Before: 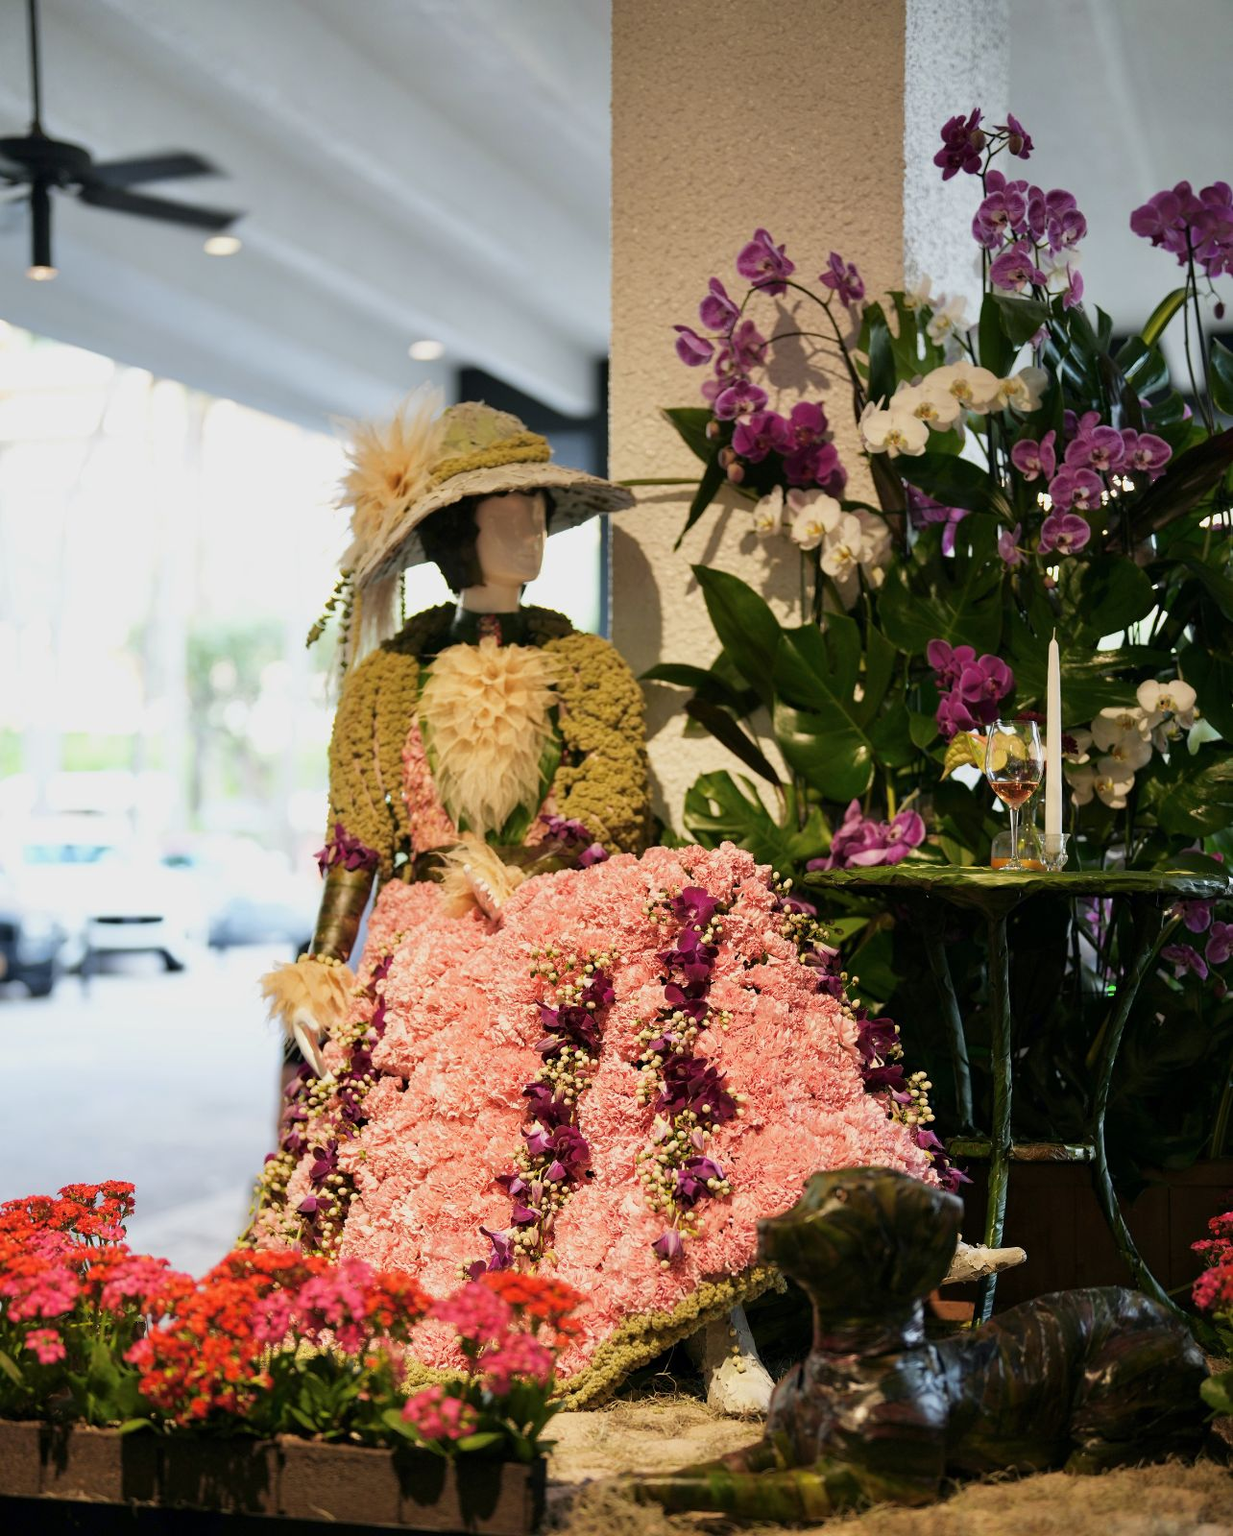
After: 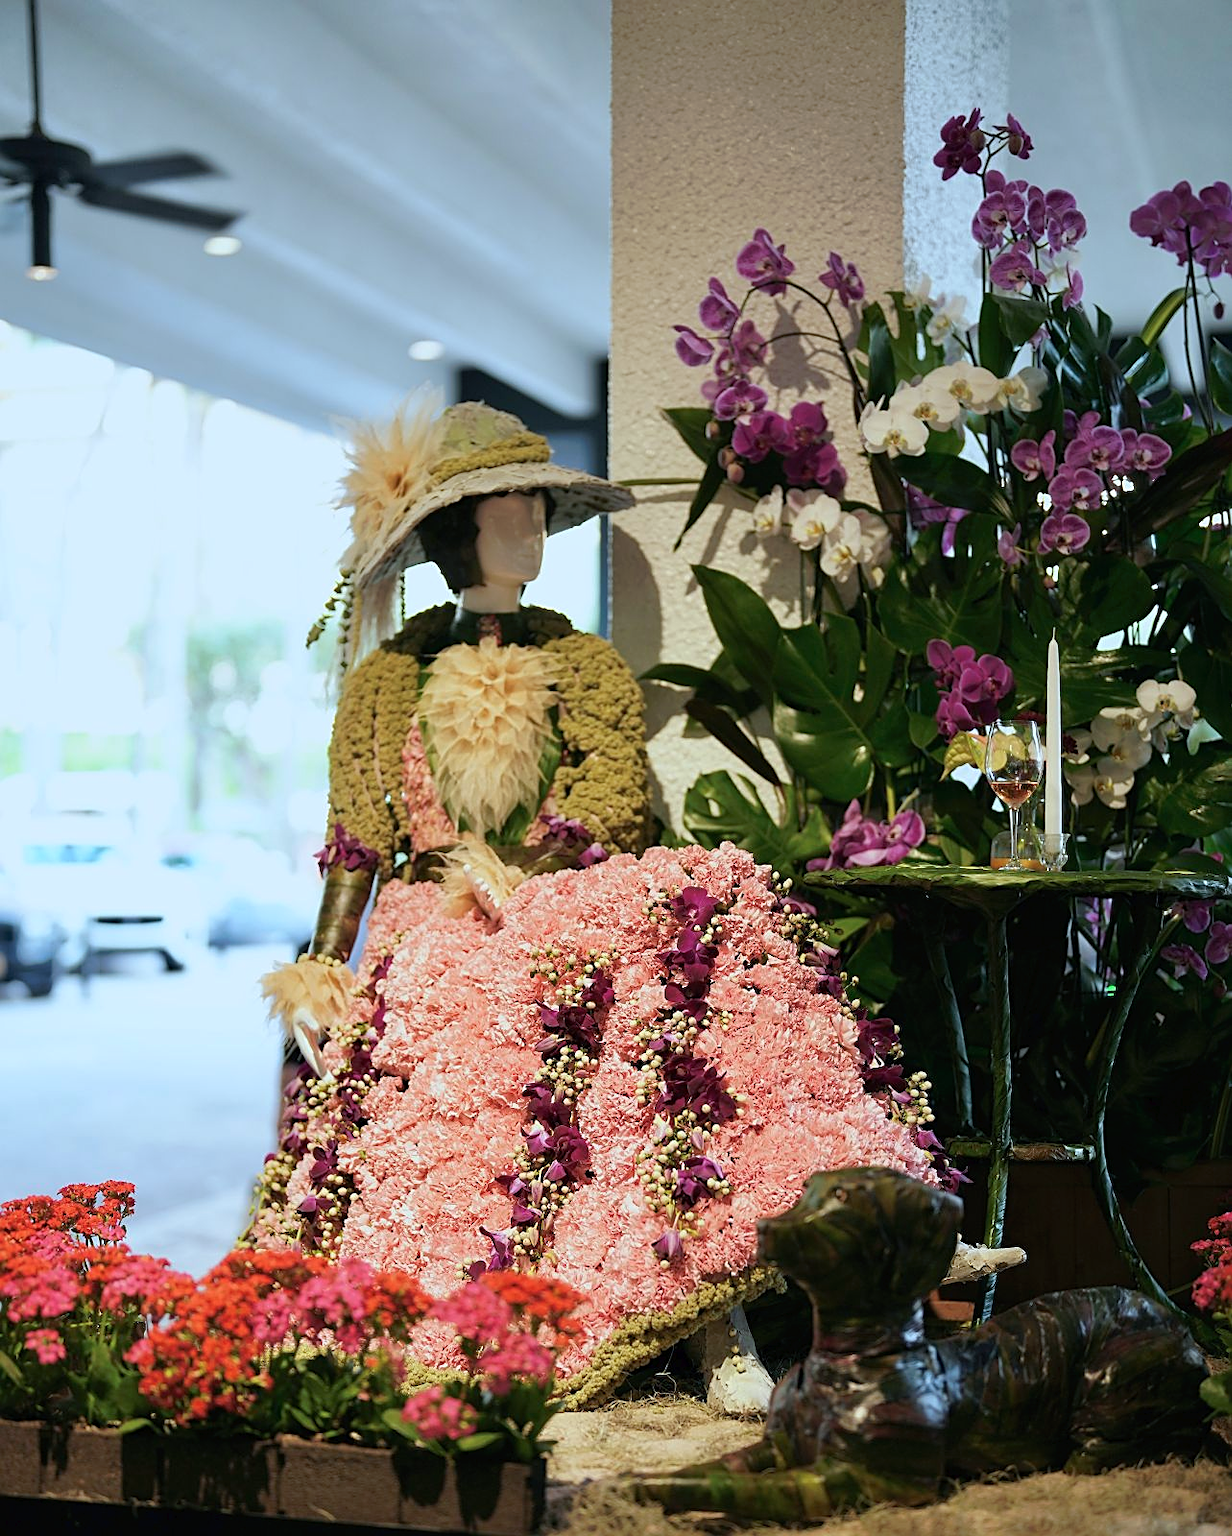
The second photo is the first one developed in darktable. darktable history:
sharpen: on, module defaults
tone curve: curves: ch0 [(0, 0) (0.003, 0.013) (0.011, 0.017) (0.025, 0.028) (0.044, 0.049) (0.069, 0.07) (0.1, 0.103) (0.136, 0.143) (0.177, 0.186) (0.224, 0.232) (0.277, 0.282) (0.335, 0.333) (0.399, 0.405) (0.468, 0.477) (0.543, 0.54) (0.623, 0.627) (0.709, 0.709) (0.801, 0.798) (0.898, 0.902) (1, 1)], preserve colors none
color calibration: illuminant F (fluorescent), F source F9 (Cool White Deluxe 4150 K) – high CRI, x 0.374, y 0.373, temperature 4158.34 K
tone equalizer: on, module defaults
